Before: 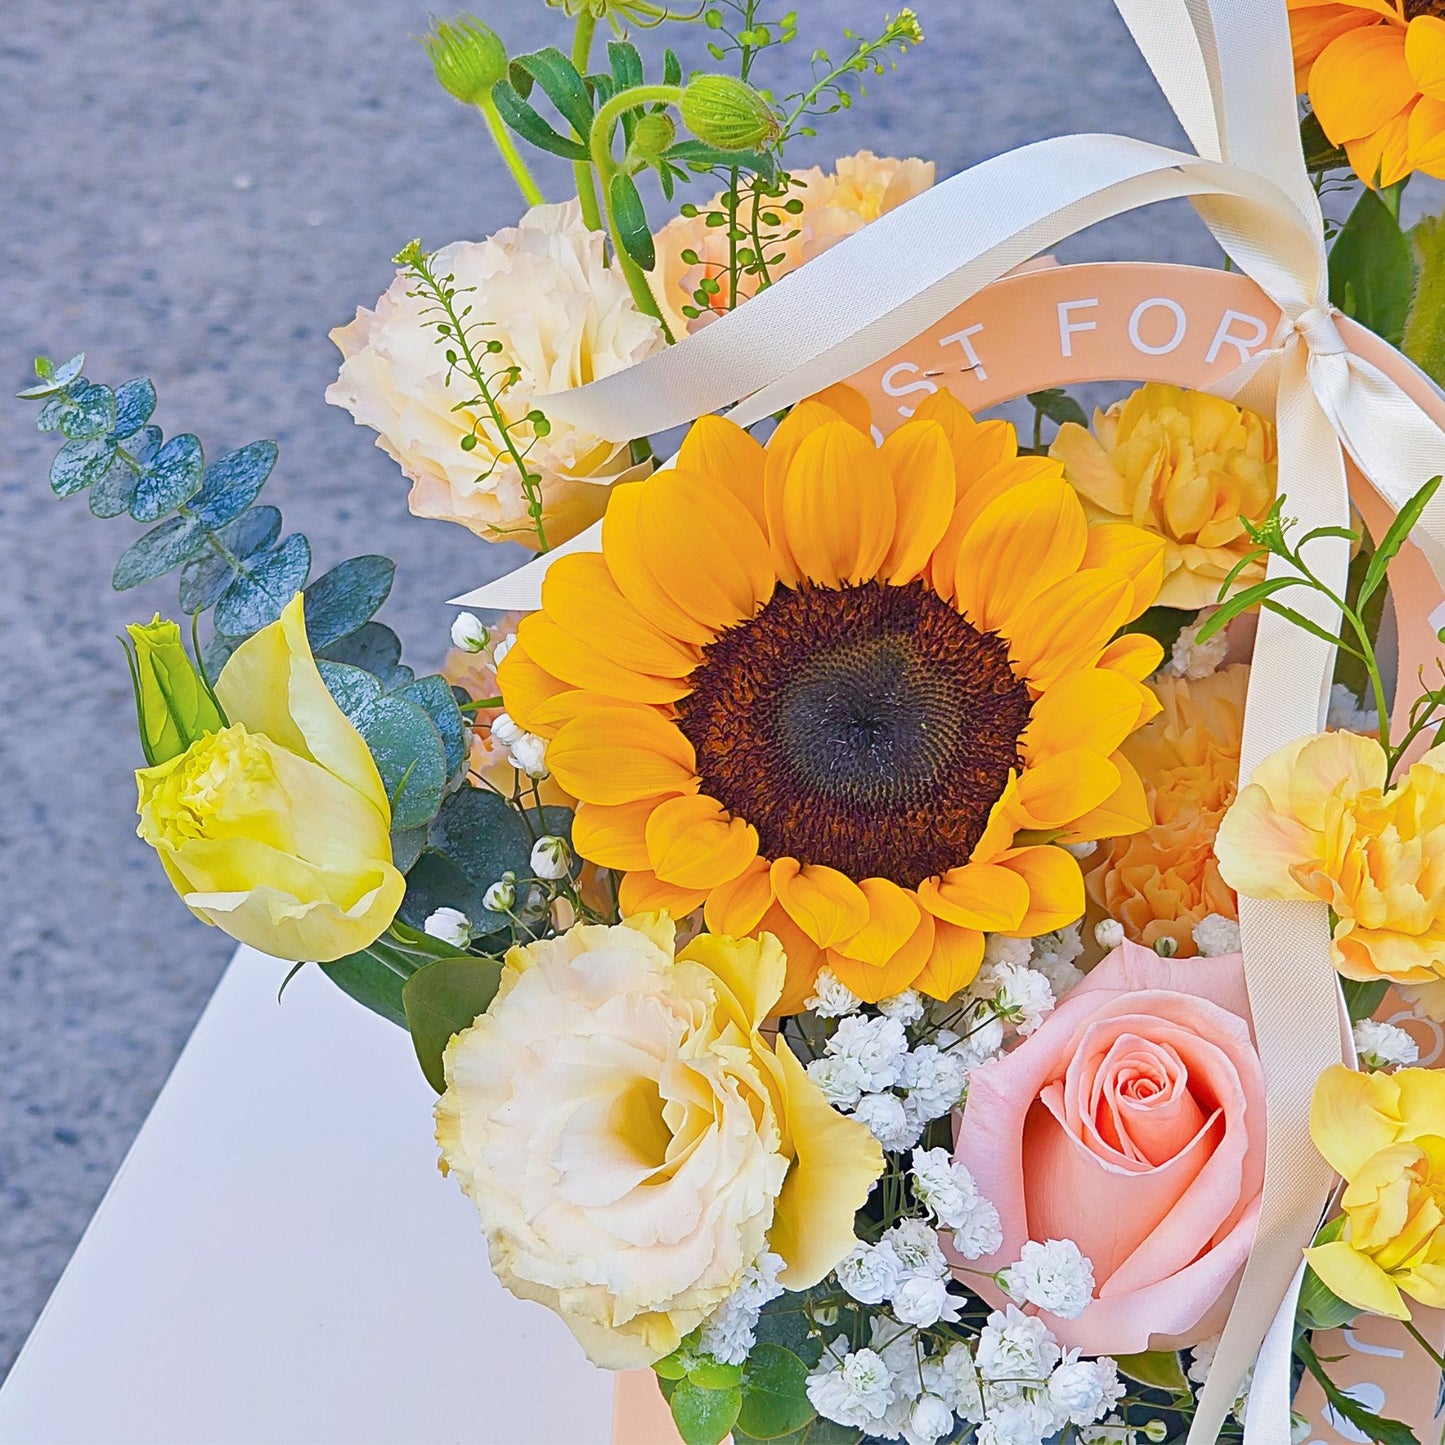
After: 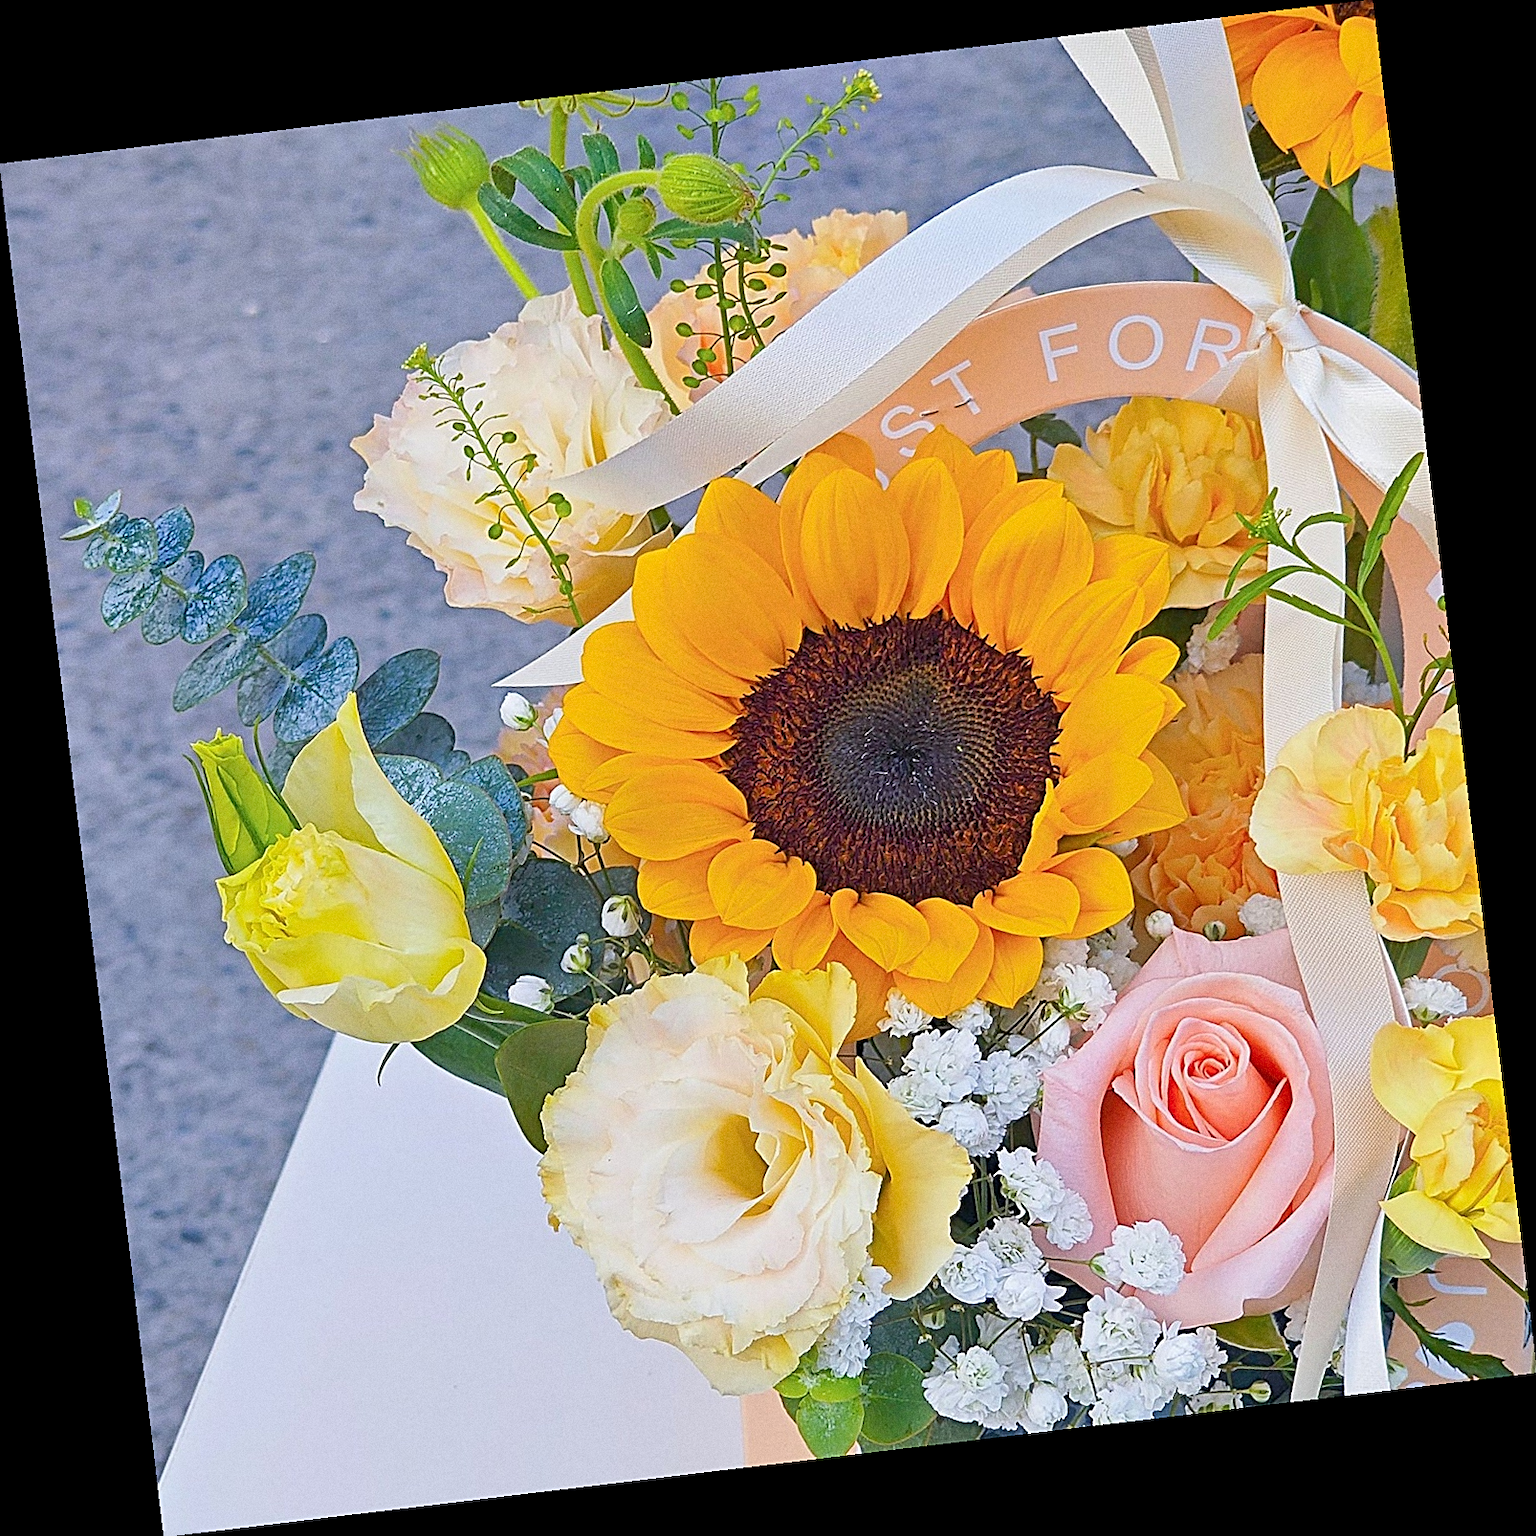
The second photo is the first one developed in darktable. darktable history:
sharpen: on, module defaults
rotate and perspective: rotation -6.83°, automatic cropping off
grain: coarseness 0.09 ISO
